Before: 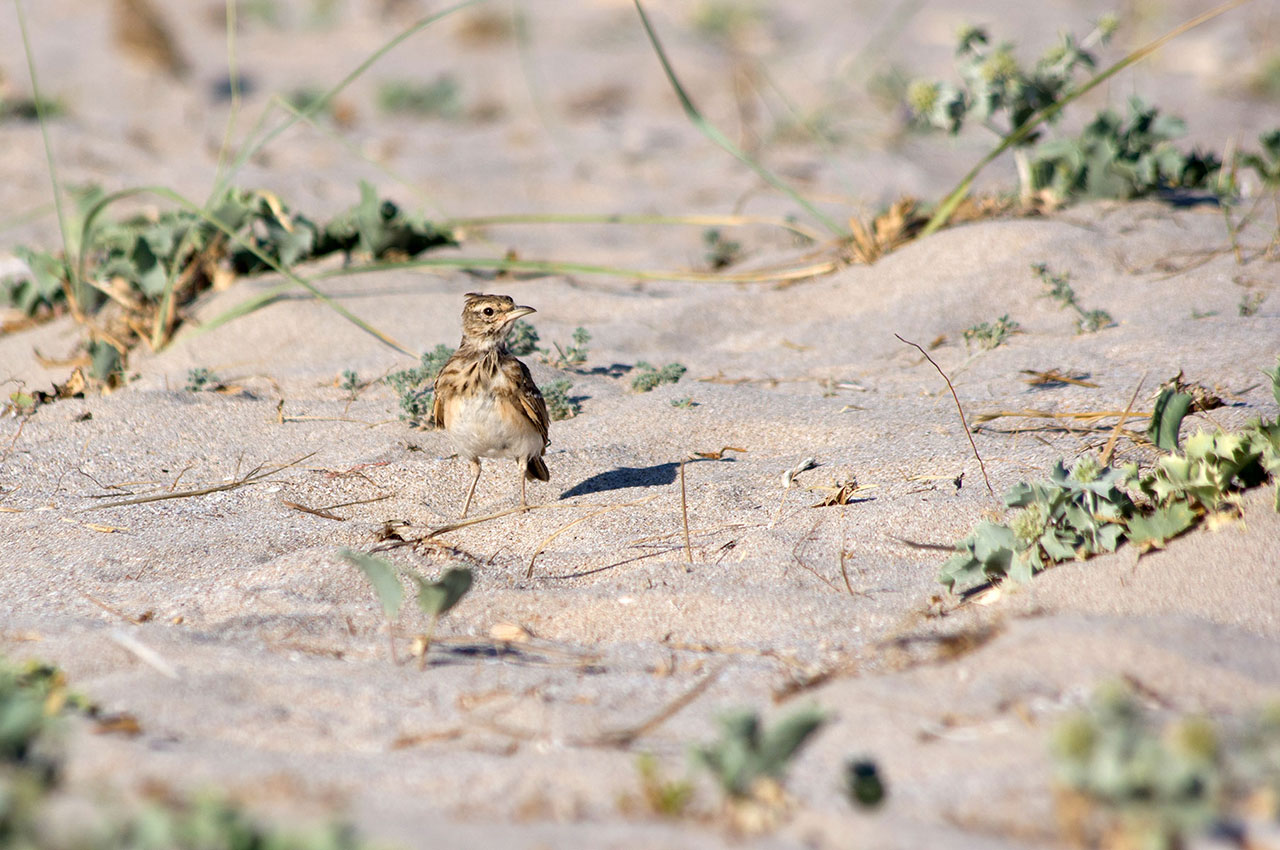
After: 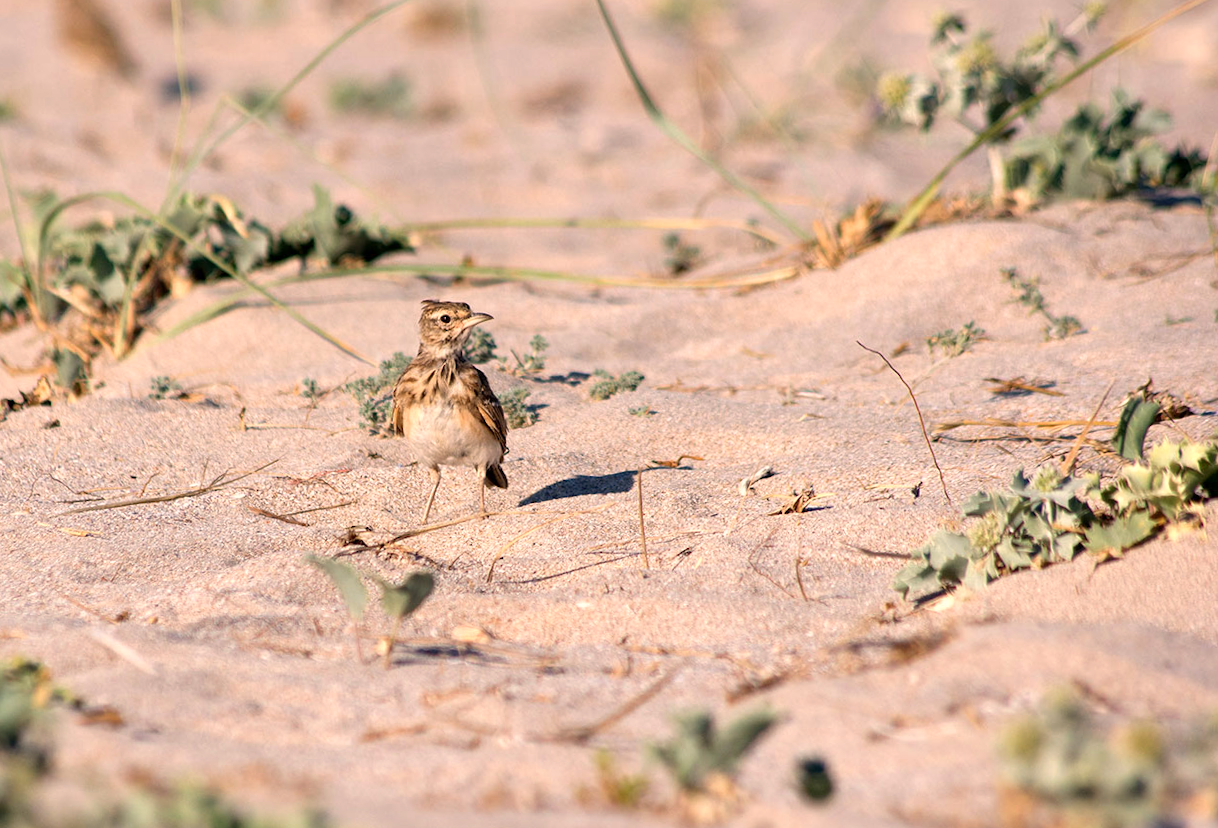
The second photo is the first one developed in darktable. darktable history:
white balance: red 1.127, blue 0.943
rotate and perspective: rotation 0.074°, lens shift (vertical) 0.096, lens shift (horizontal) -0.041, crop left 0.043, crop right 0.952, crop top 0.024, crop bottom 0.979
